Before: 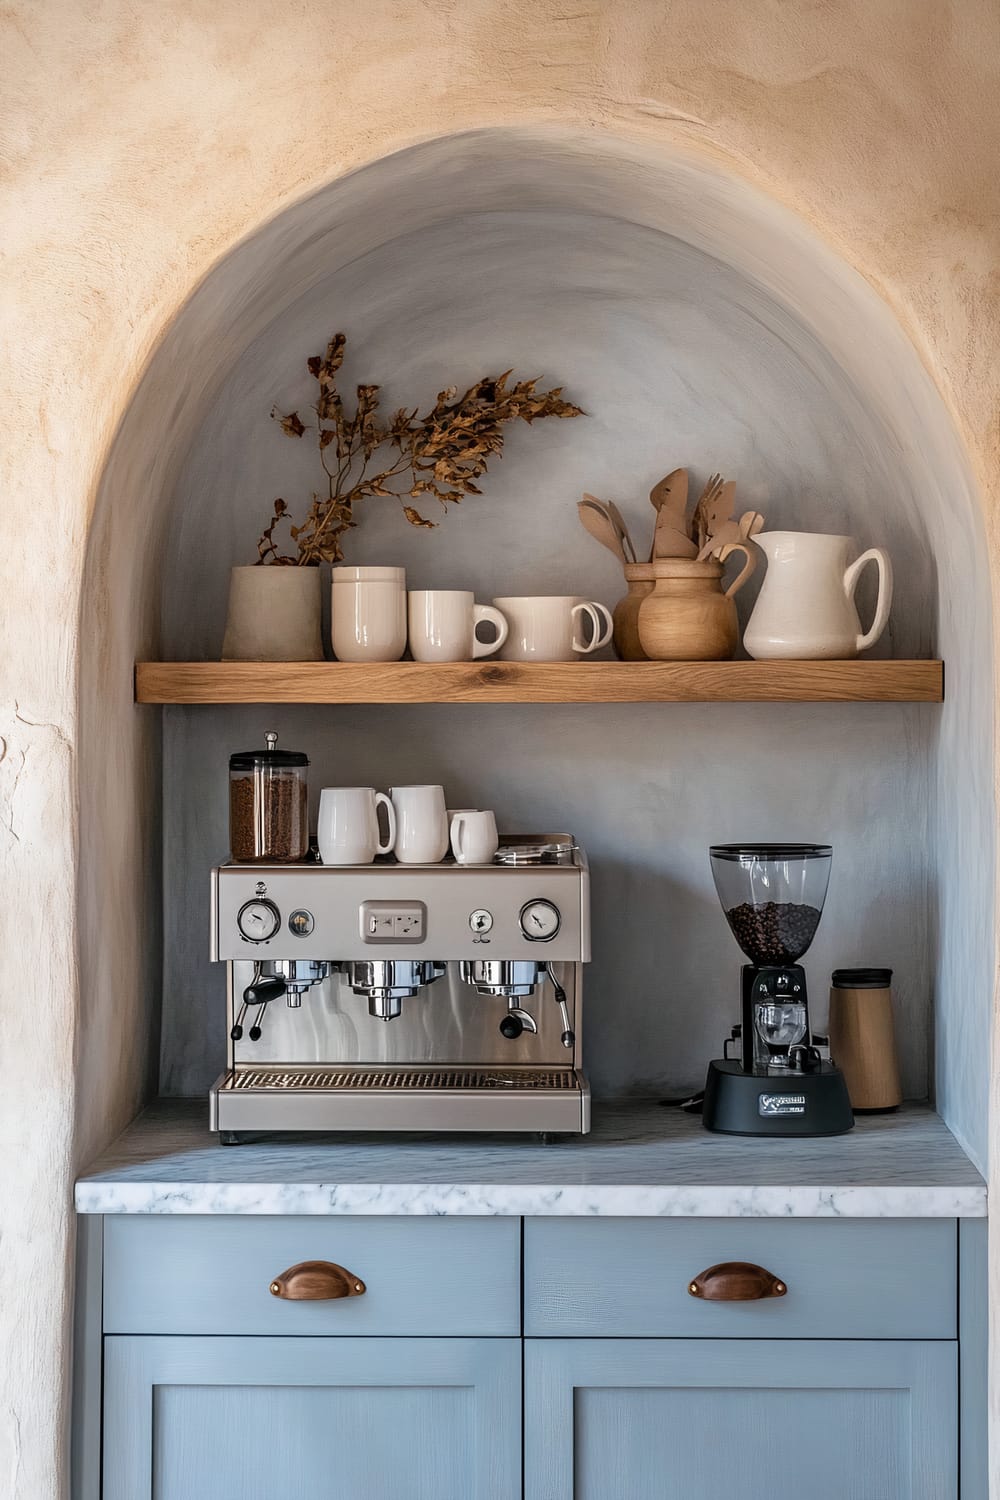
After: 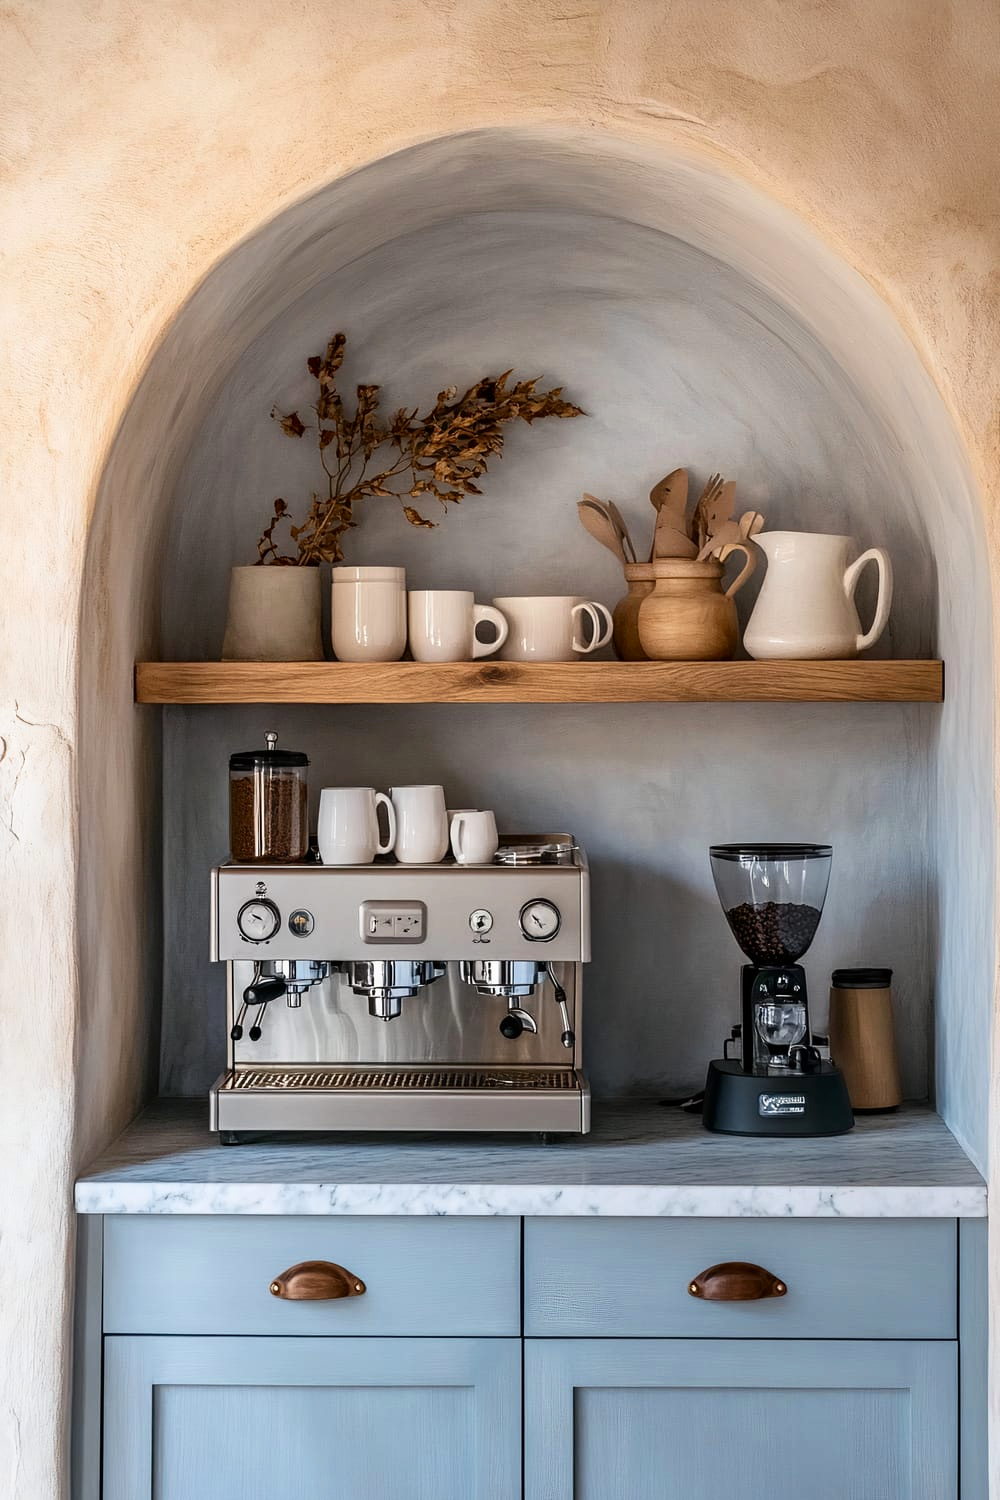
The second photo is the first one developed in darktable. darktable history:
contrast brightness saturation: contrast 0.154, brightness -0.007, saturation 0.101
